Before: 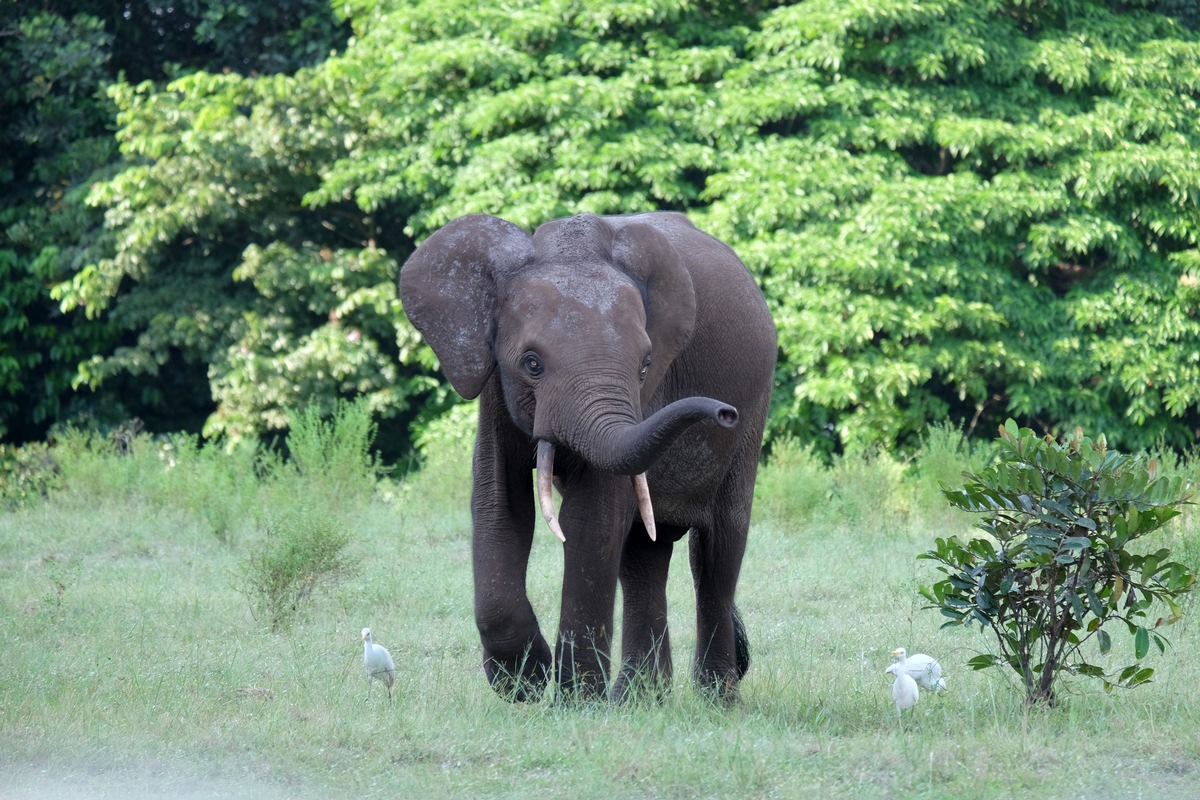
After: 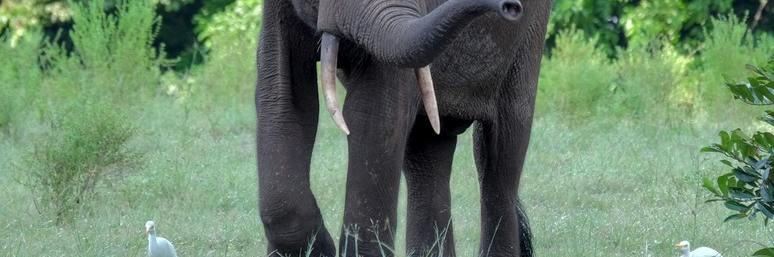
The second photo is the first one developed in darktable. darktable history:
local contrast: on, module defaults
tone equalizer: smoothing diameter 2.11%, edges refinement/feathering 24.07, mask exposure compensation -1.57 EV, filter diffusion 5
crop: left 18.036%, top 50.964%, right 17.443%, bottom 16.881%
color correction: highlights a* -2.63, highlights b* 2.61
shadows and highlights: shadows 39.91, highlights -59.67
